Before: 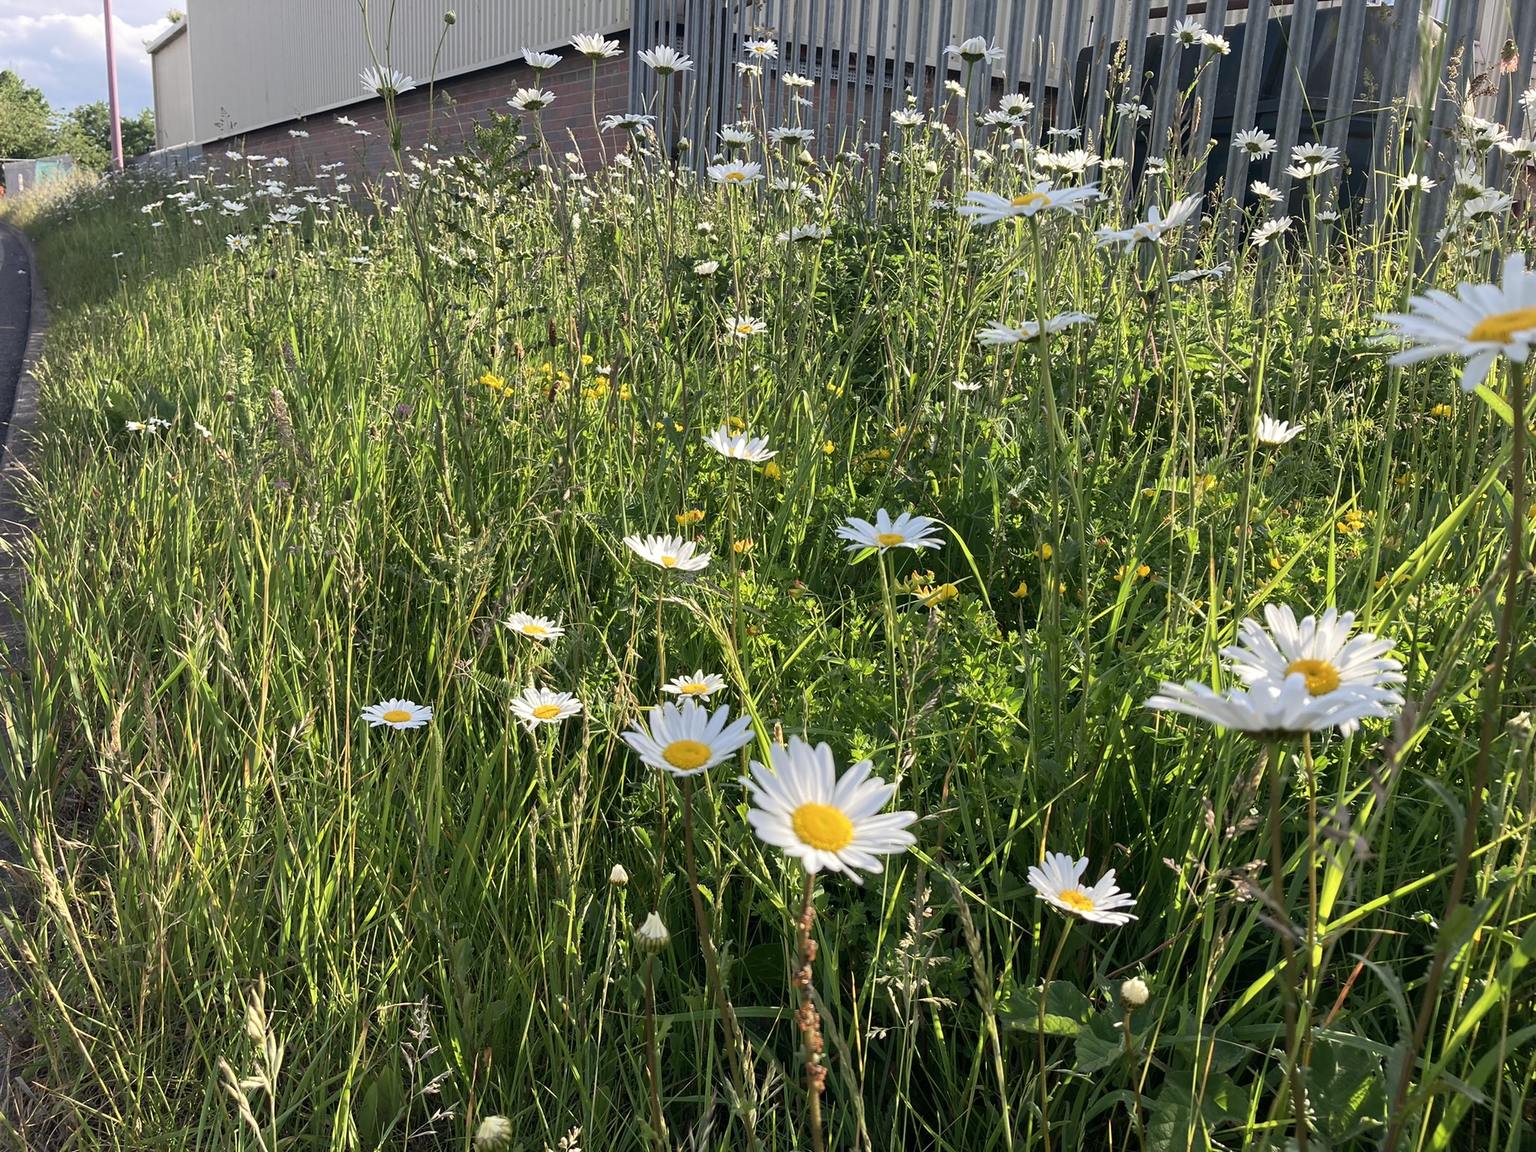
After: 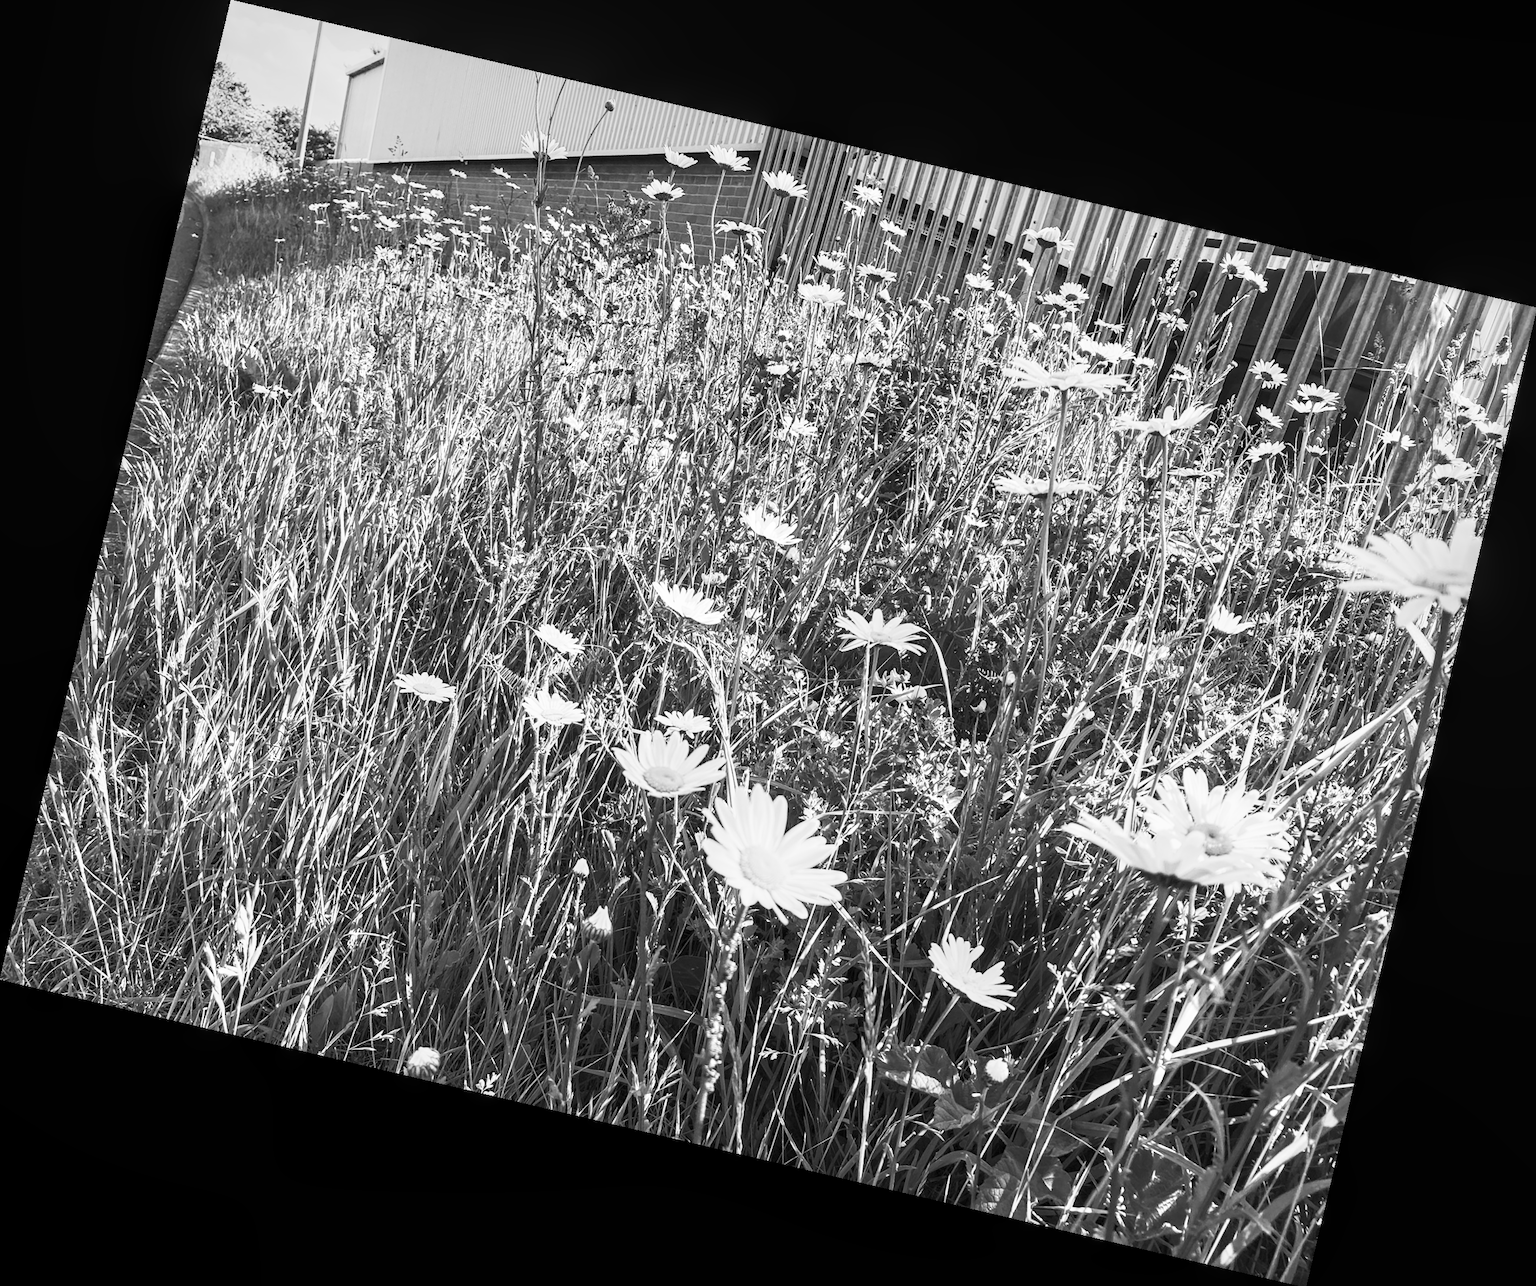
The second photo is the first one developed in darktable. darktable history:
contrast brightness saturation: contrast 0.53, brightness 0.47, saturation -1
local contrast: on, module defaults
rotate and perspective: rotation 13.27°, automatic cropping off
